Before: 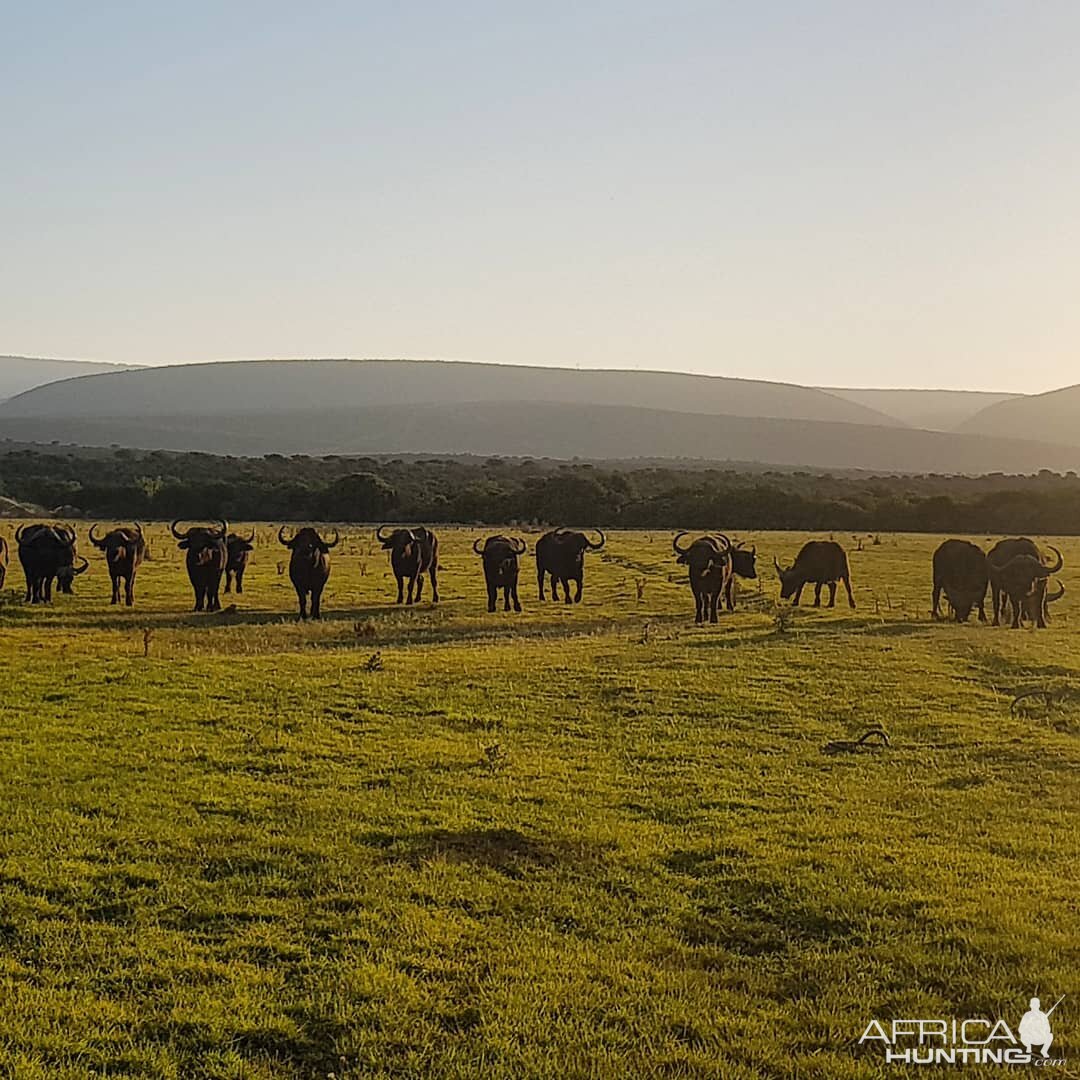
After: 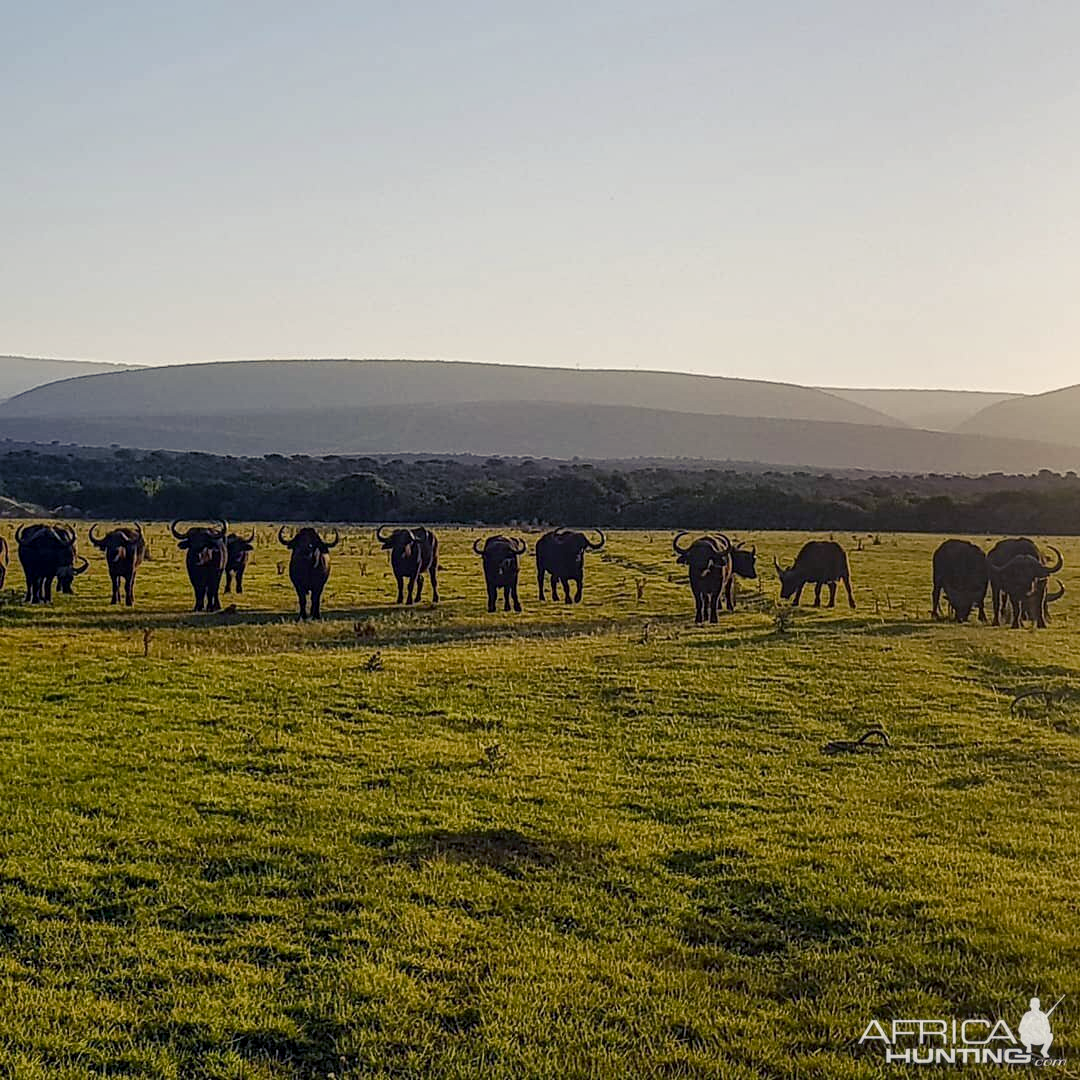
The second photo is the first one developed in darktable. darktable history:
exposure: exposure -0.014 EV, compensate highlight preservation false
local contrast: on, module defaults
color balance rgb: shadows lift › luminance -29.041%, shadows lift › chroma 14.818%, shadows lift › hue 267.28°, linear chroma grading › global chroma 0.796%, perceptual saturation grading › global saturation 20%, perceptual saturation grading › highlights -49.827%, perceptual saturation grading › shadows 25.644%
